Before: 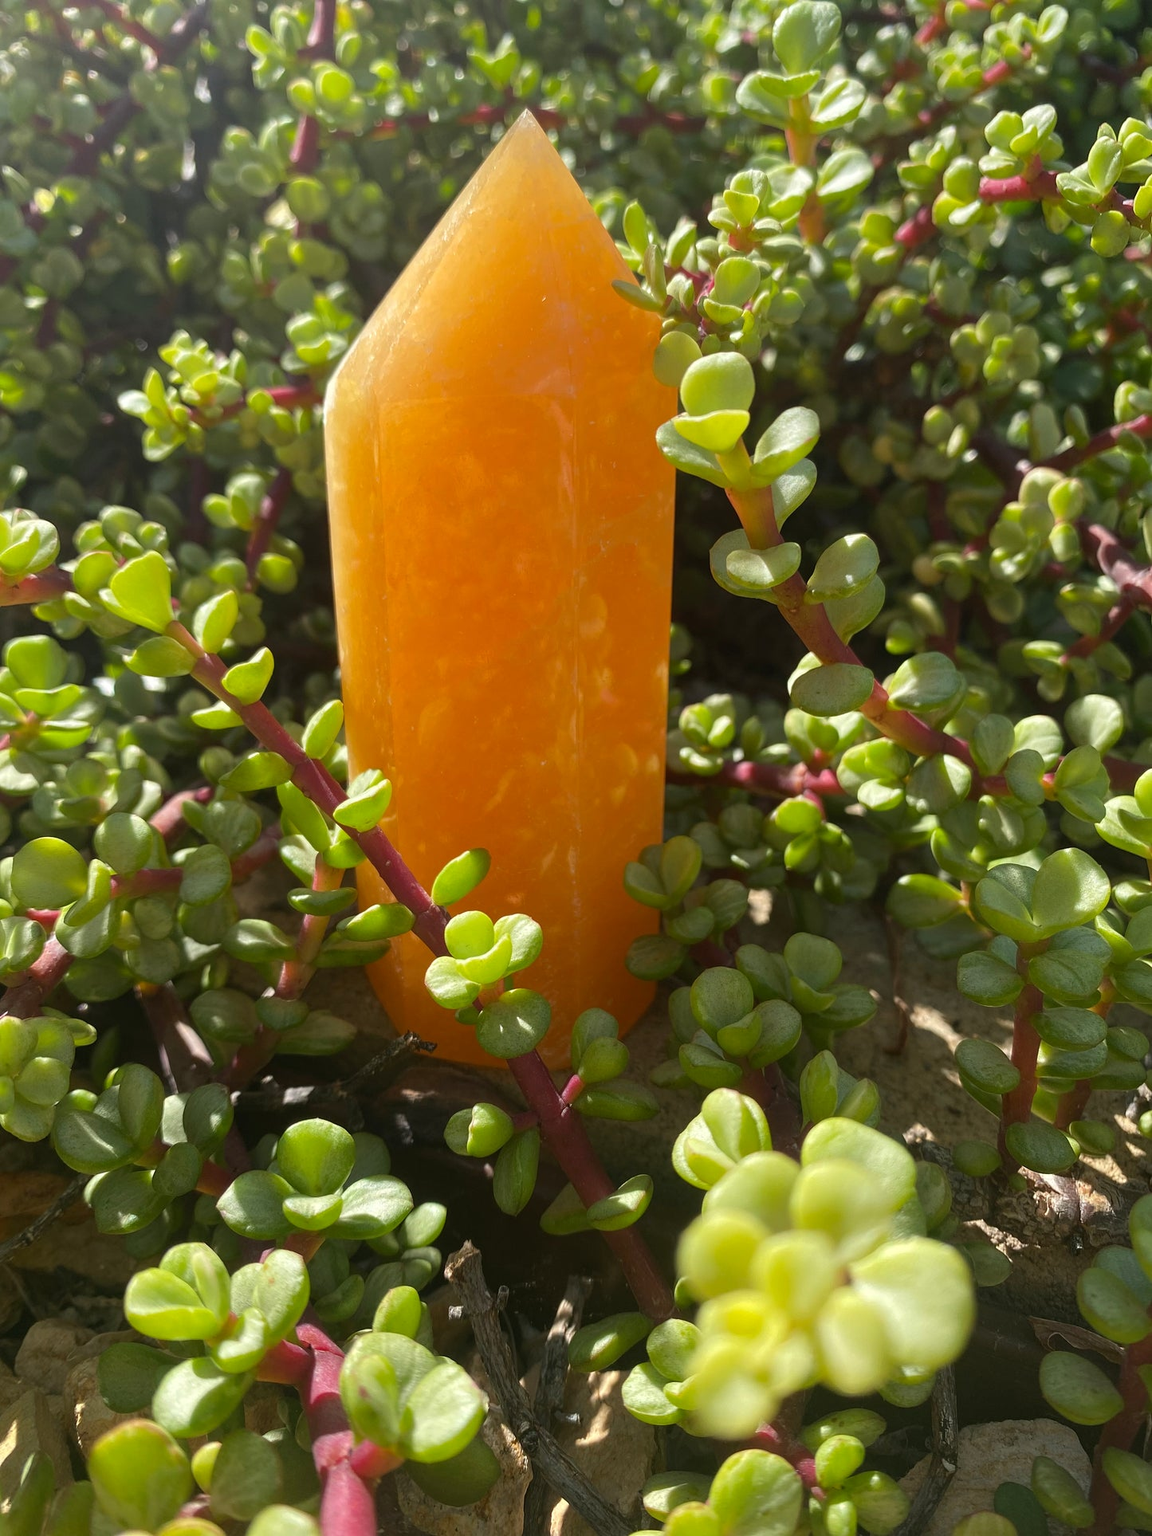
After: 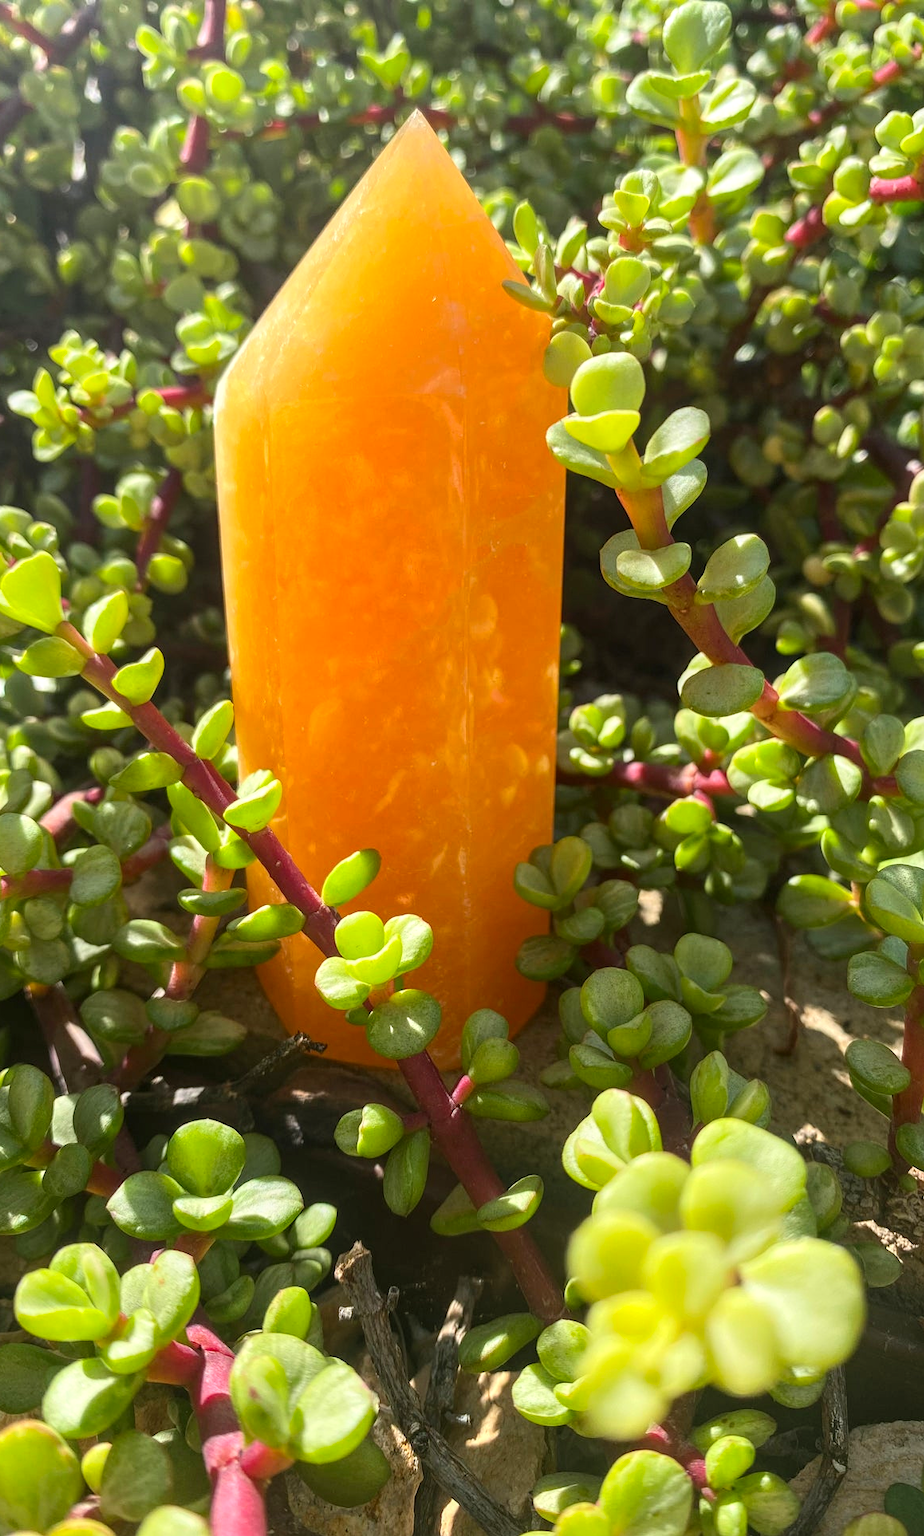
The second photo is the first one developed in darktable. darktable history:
contrast brightness saturation: contrast 0.2, brightness 0.16, saturation 0.22
crop and rotate: left 9.597%, right 10.195%
local contrast: on, module defaults
